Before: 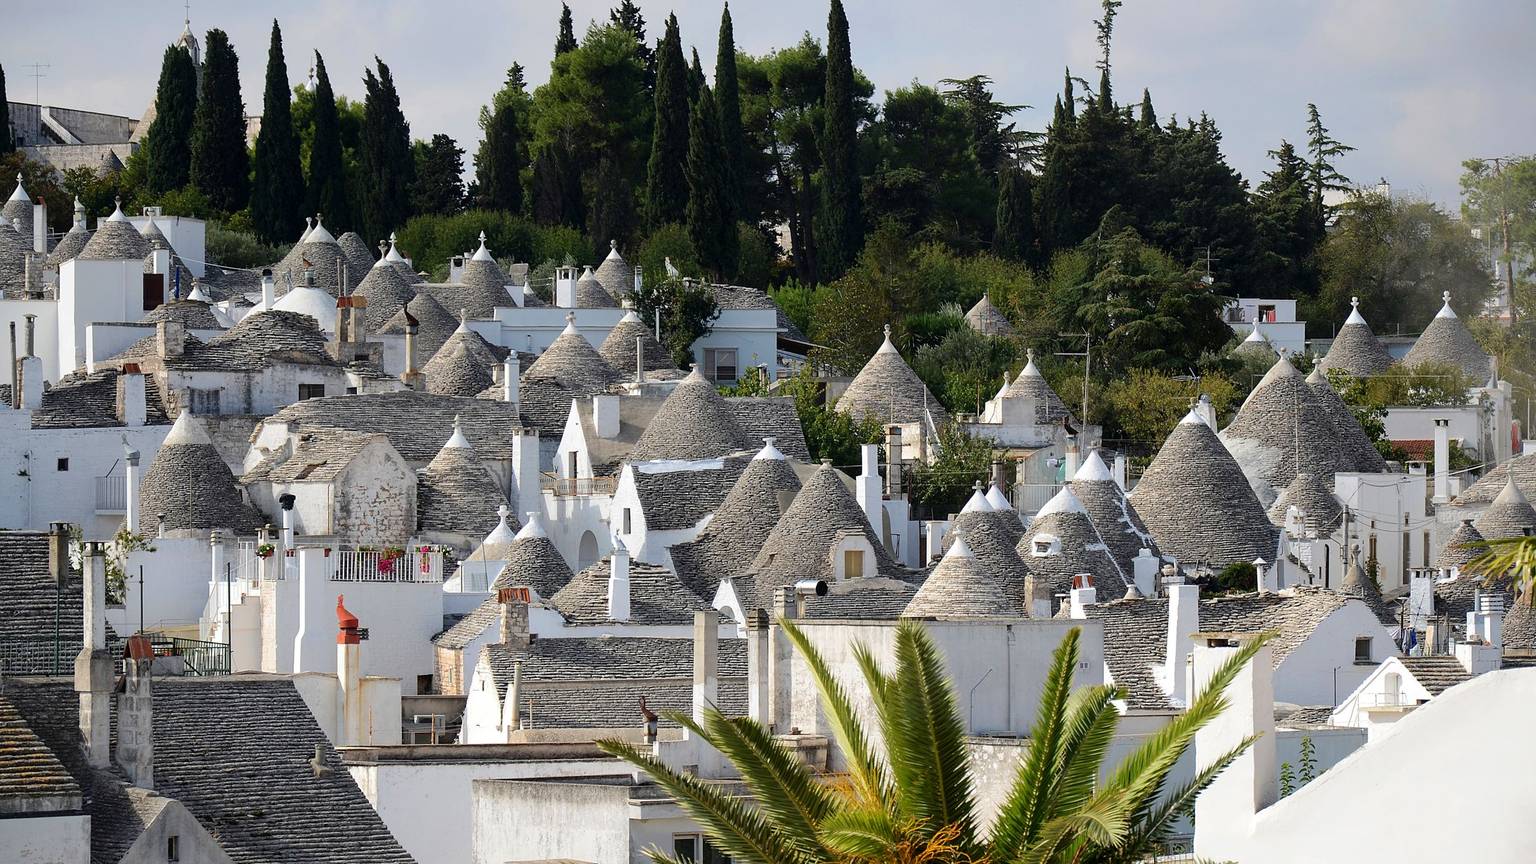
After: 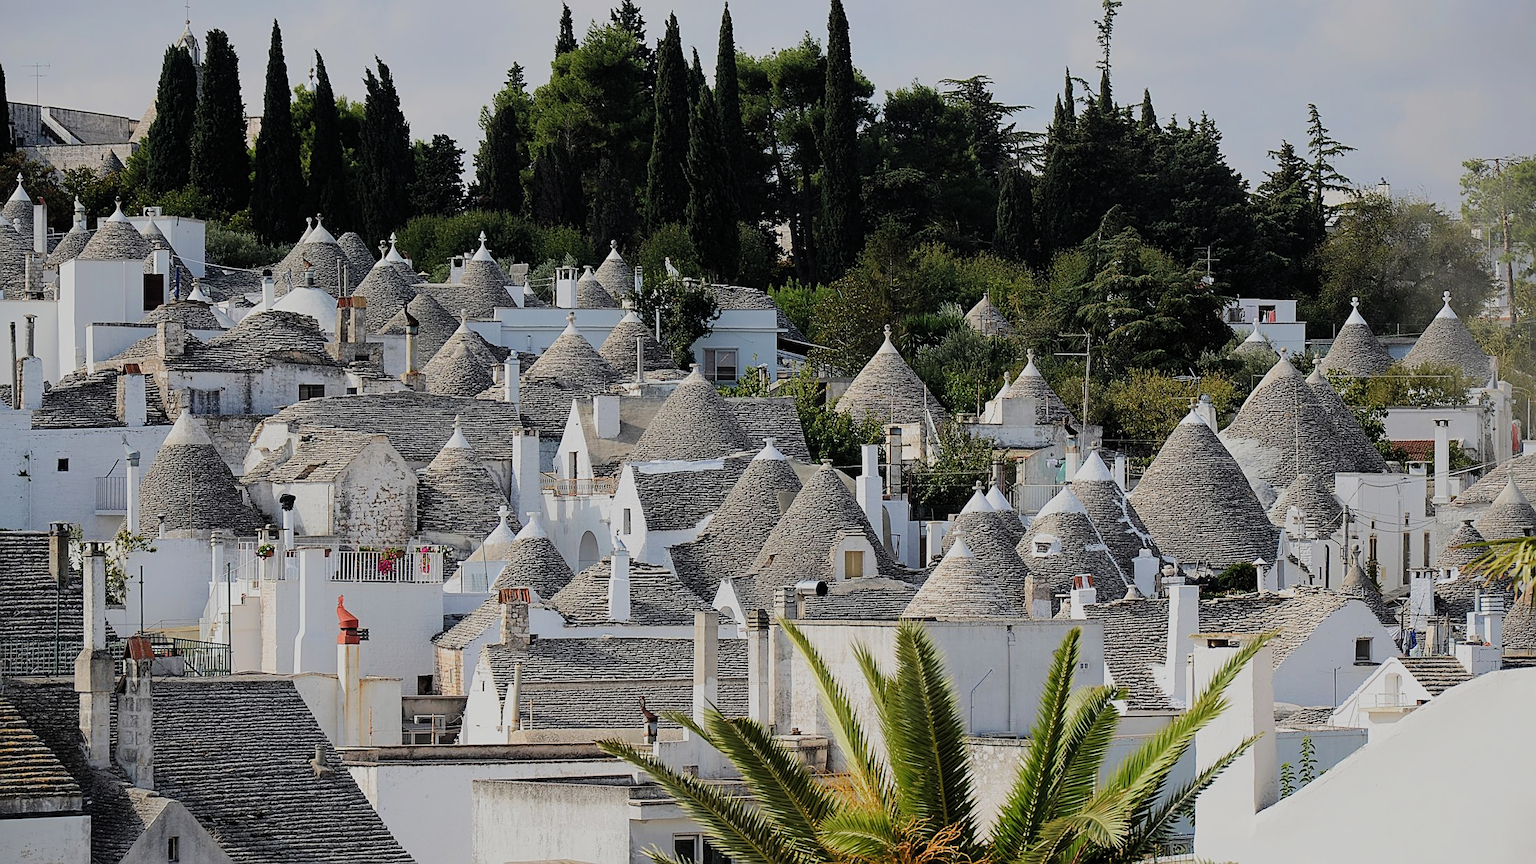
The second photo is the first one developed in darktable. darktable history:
filmic rgb: black relative exposure -7.65 EV, white relative exposure 4.56 EV, hardness 3.61, color science v5 (2021), contrast in shadows safe, contrast in highlights safe
sharpen: on, module defaults
